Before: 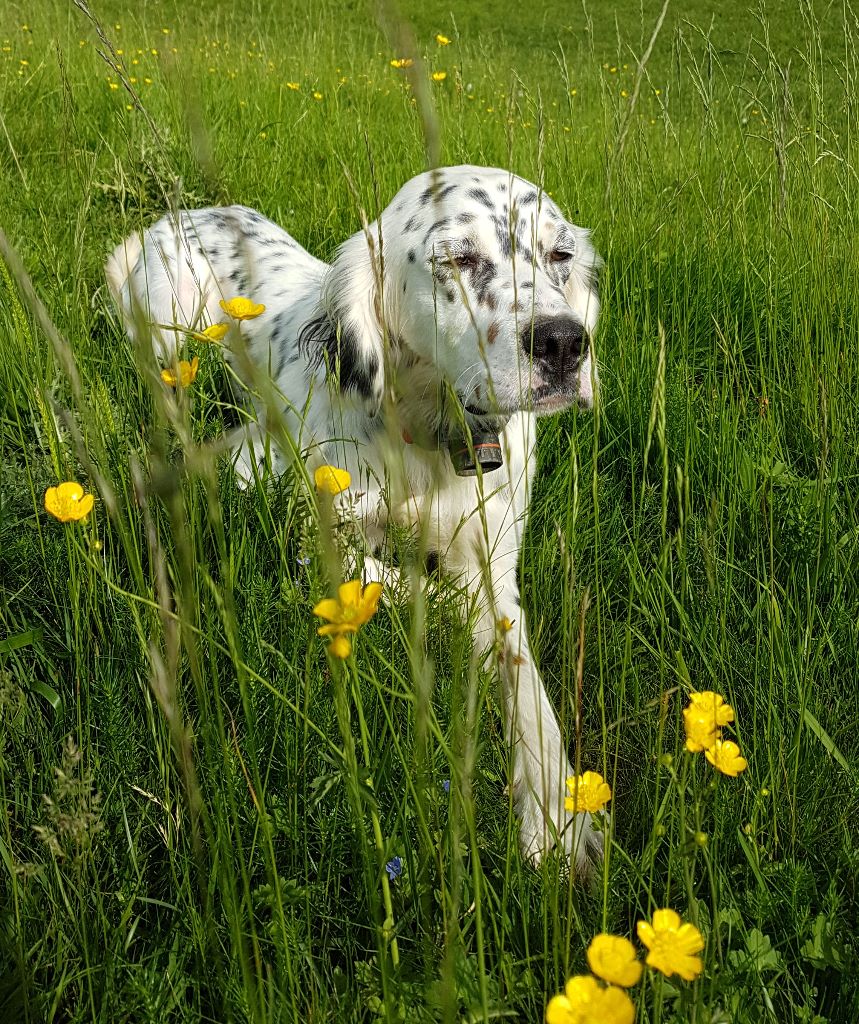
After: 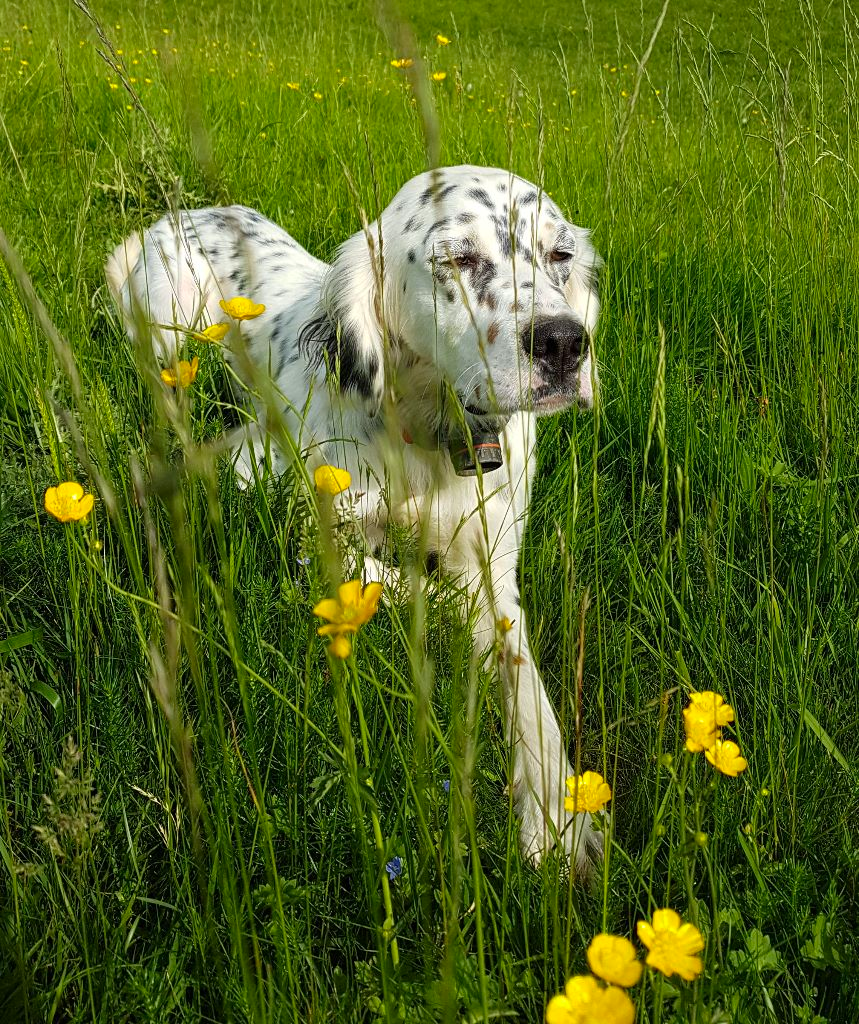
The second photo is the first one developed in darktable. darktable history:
contrast brightness saturation: contrast 0.04, saturation 0.164
